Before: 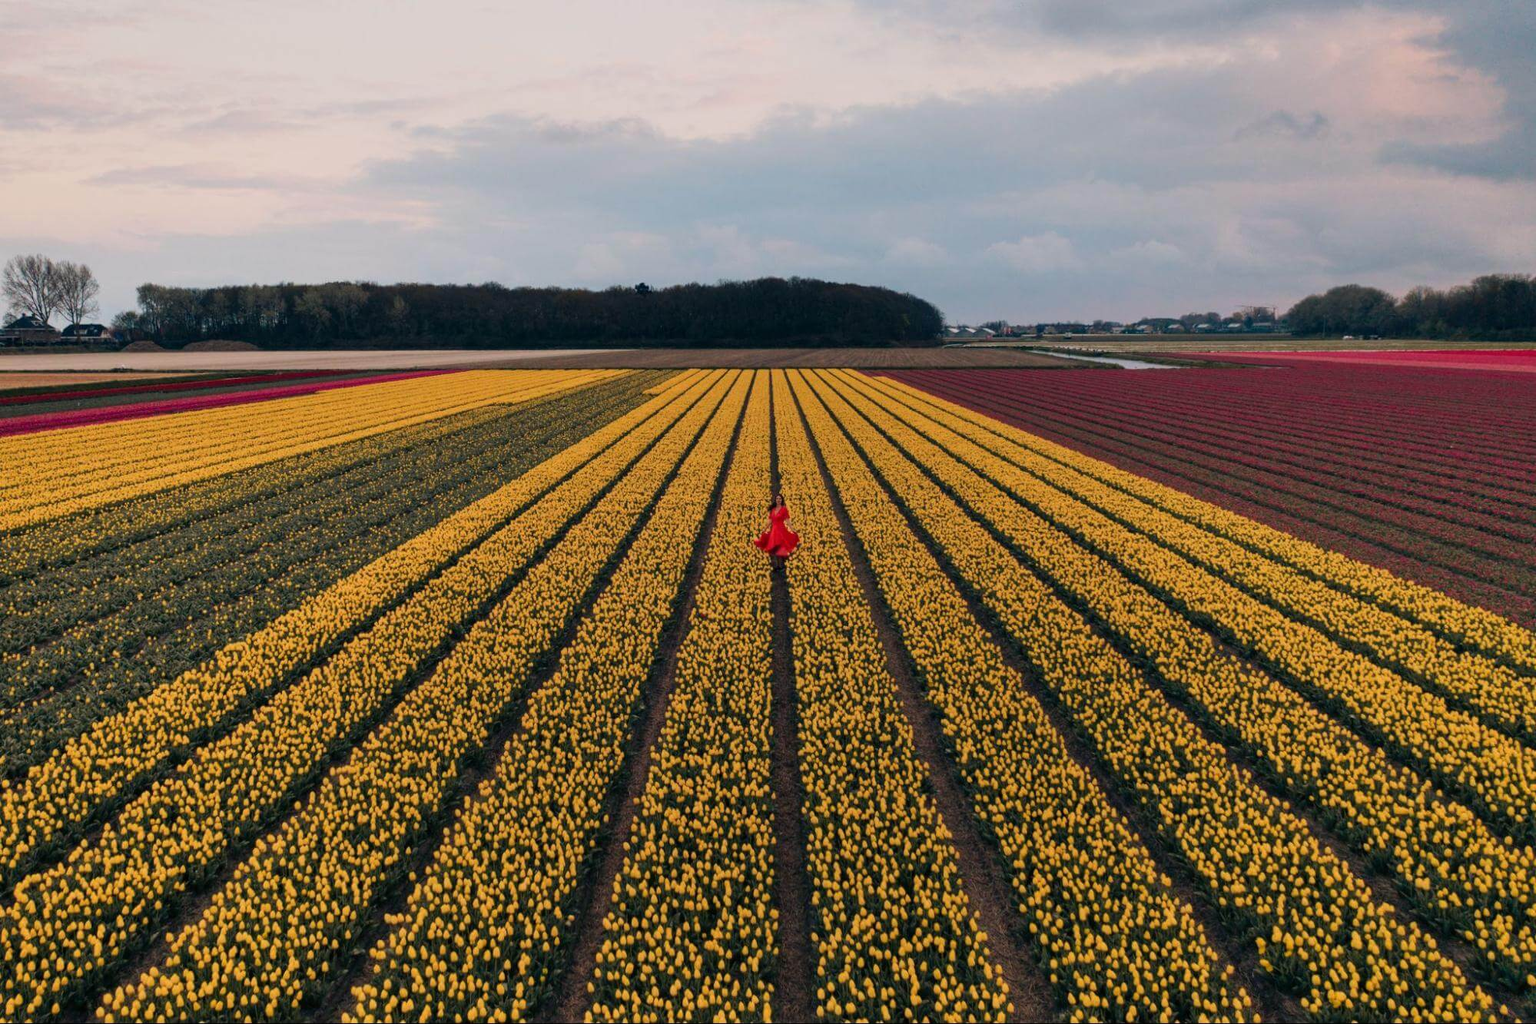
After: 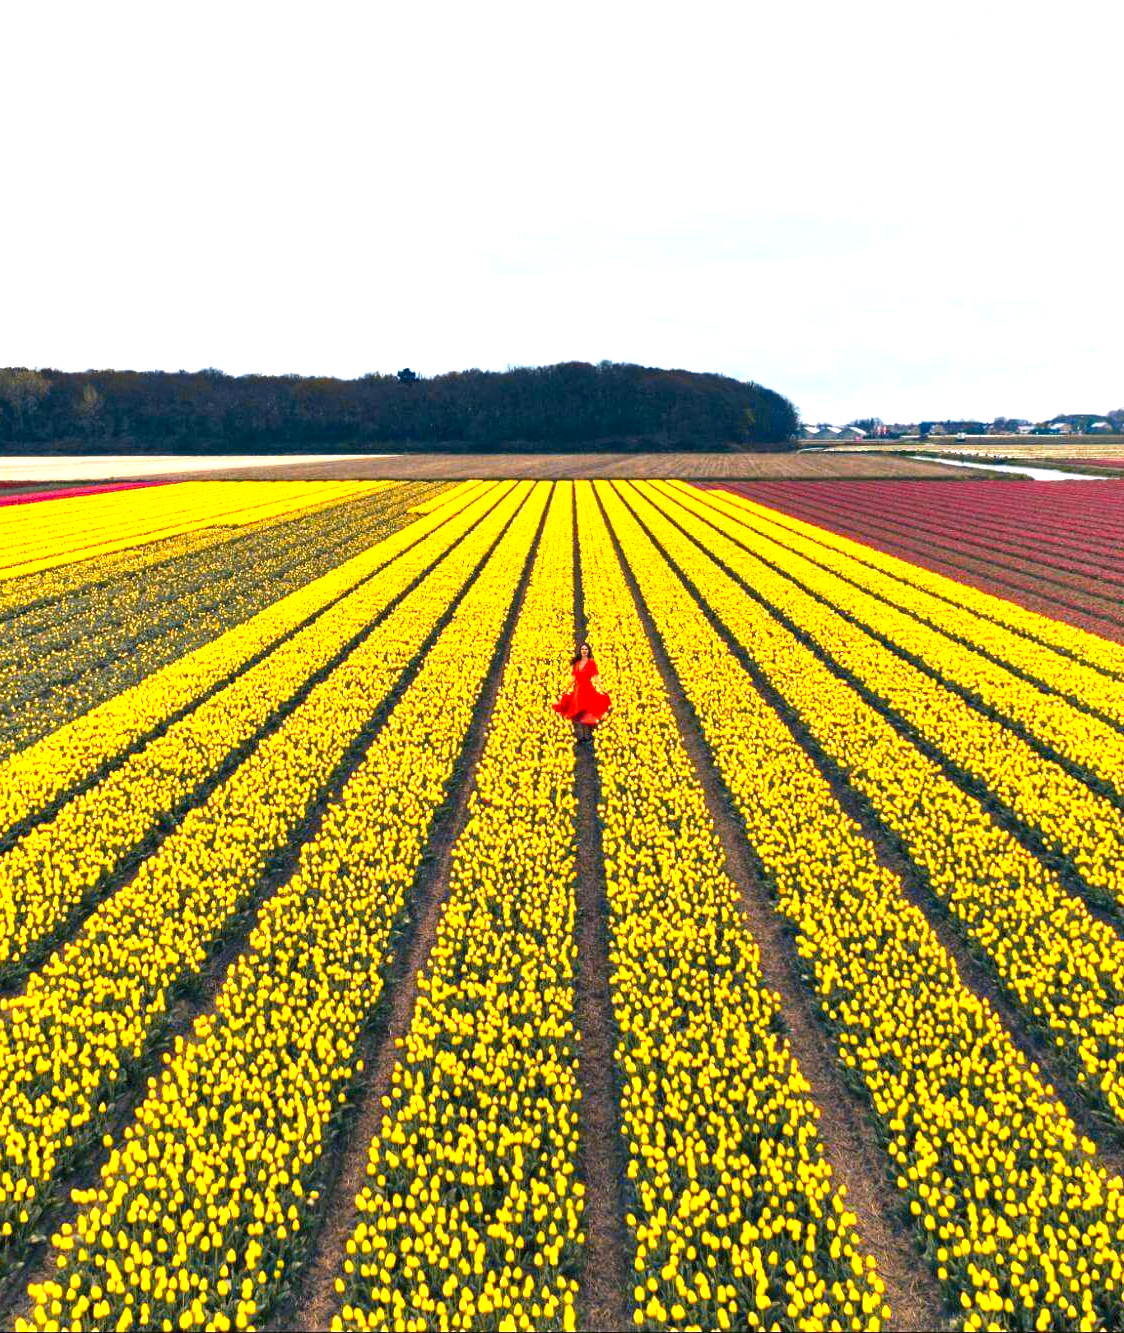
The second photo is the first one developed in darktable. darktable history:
contrast brightness saturation: contrast 0.04, saturation 0.16
crop: left 21.496%, right 22.254%
color contrast: green-magenta contrast 0.85, blue-yellow contrast 1.25, unbound 0
exposure: exposure 2.04 EV, compensate highlight preservation false
shadows and highlights: shadows 32, highlights -32, soften with gaussian
